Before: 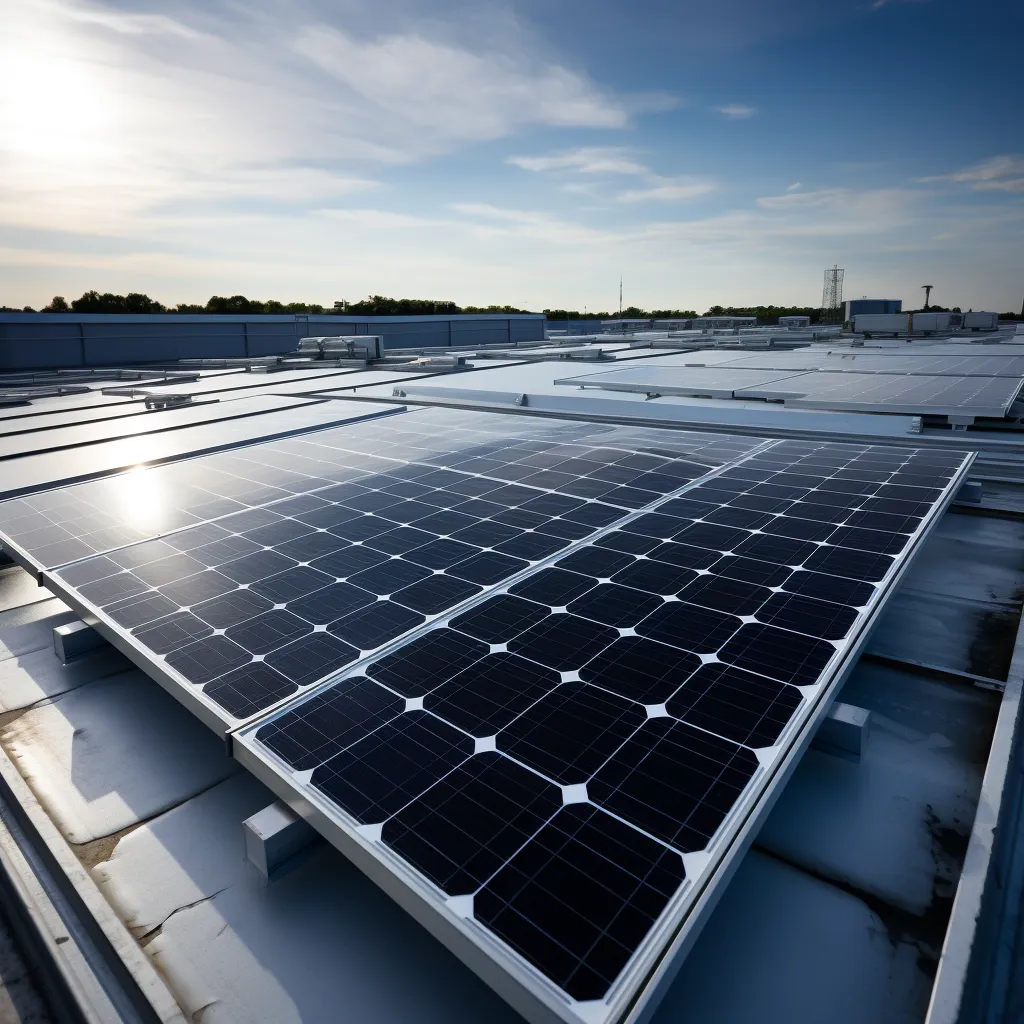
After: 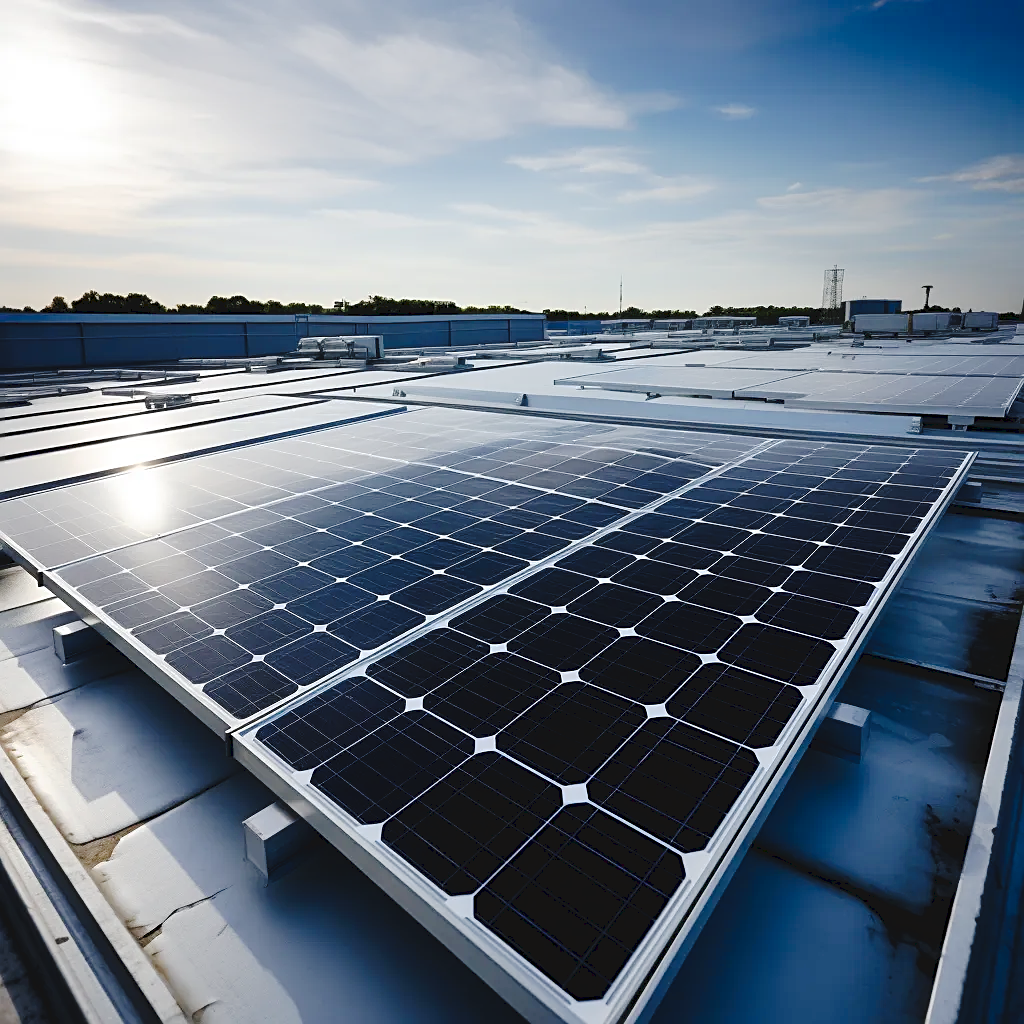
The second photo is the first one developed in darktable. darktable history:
sharpen: amount 0.478
tone curve: curves: ch0 [(0, 0) (0.003, 0.064) (0.011, 0.065) (0.025, 0.061) (0.044, 0.068) (0.069, 0.083) (0.1, 0.102) (0.136, 0.126) (0.177, 0.172) (0.224, 0.225) (0.277, 0.306) (0.335, 0.397) (0.399, 0.483) (0.468, 0.56) (0.543, 0.634) (0.623, 0.708) (0.709, 0.77) (0.801, 0.832) (0.898, 0.899) (1, 1)], preserve colors none
